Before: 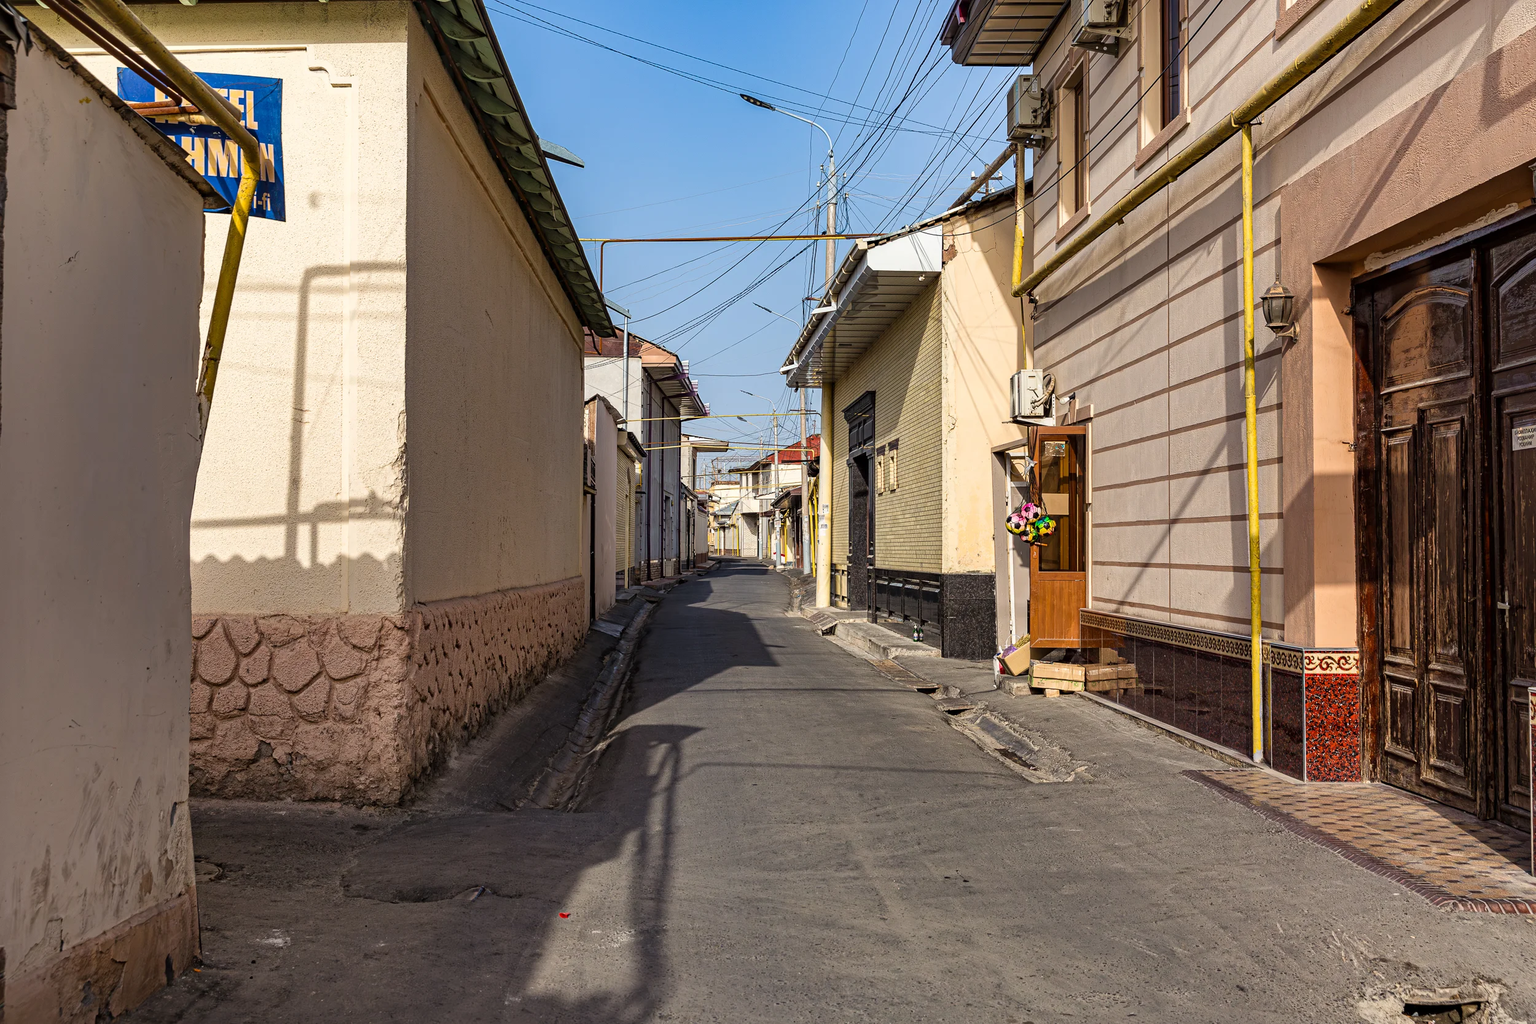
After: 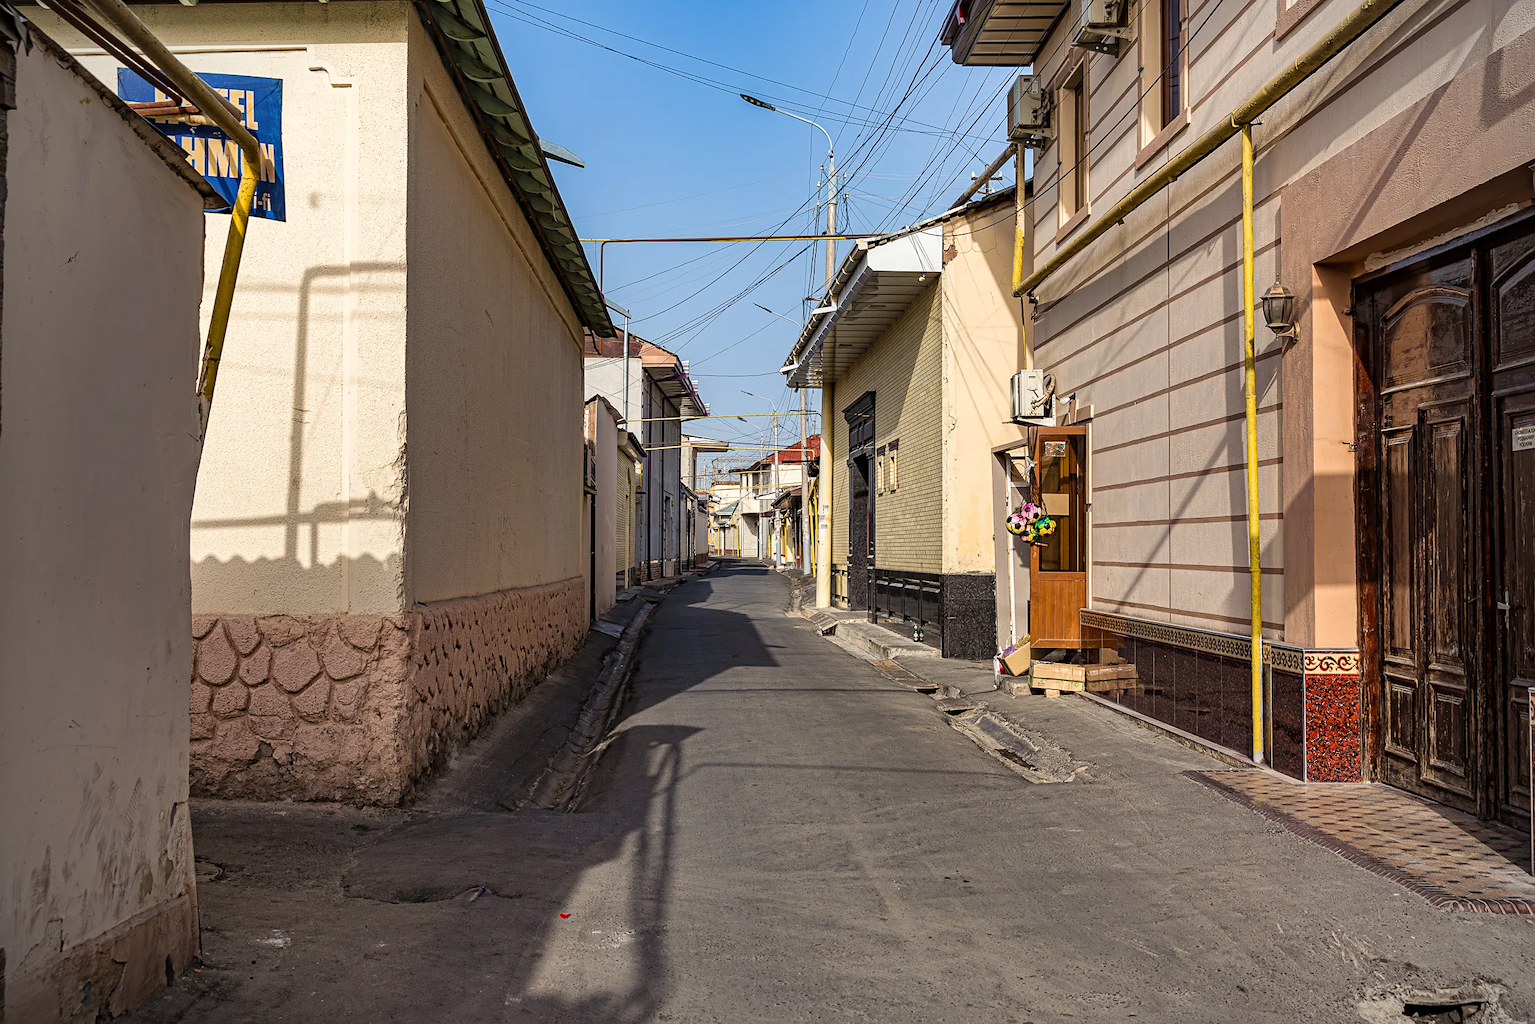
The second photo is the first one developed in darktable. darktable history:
sharpen: amount 0.201
vignetting: on, module defaults
